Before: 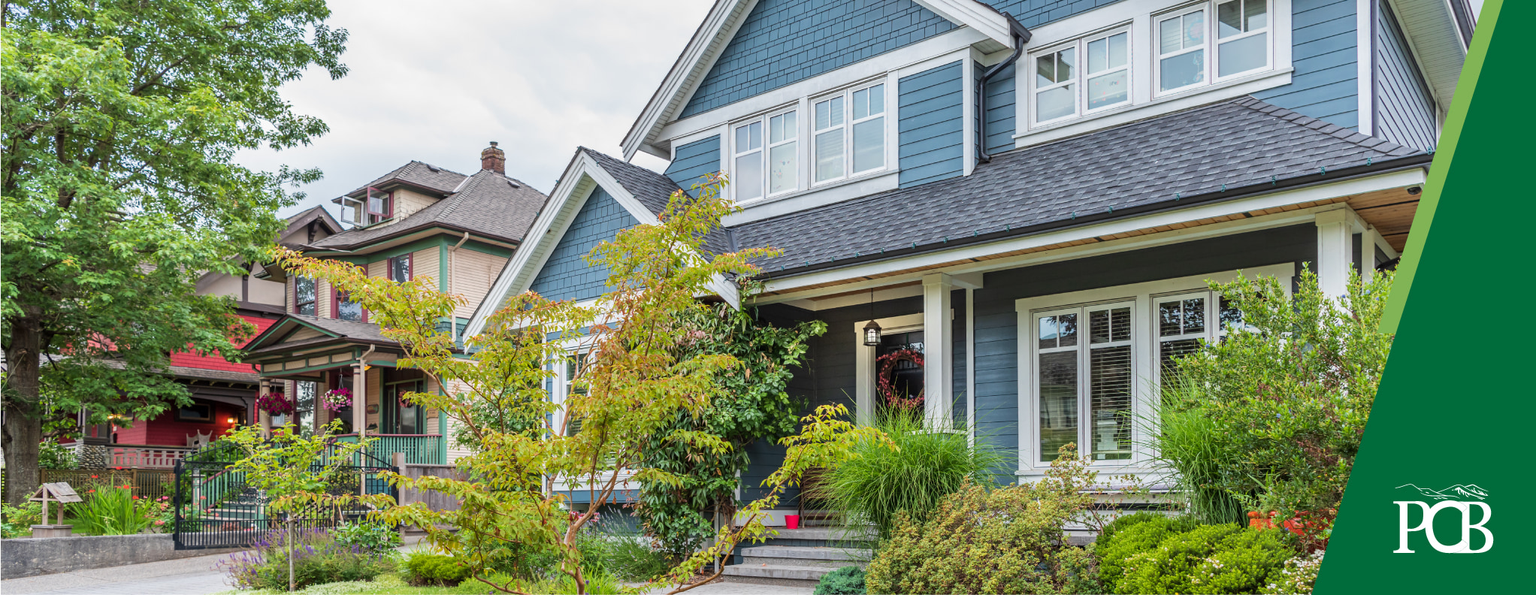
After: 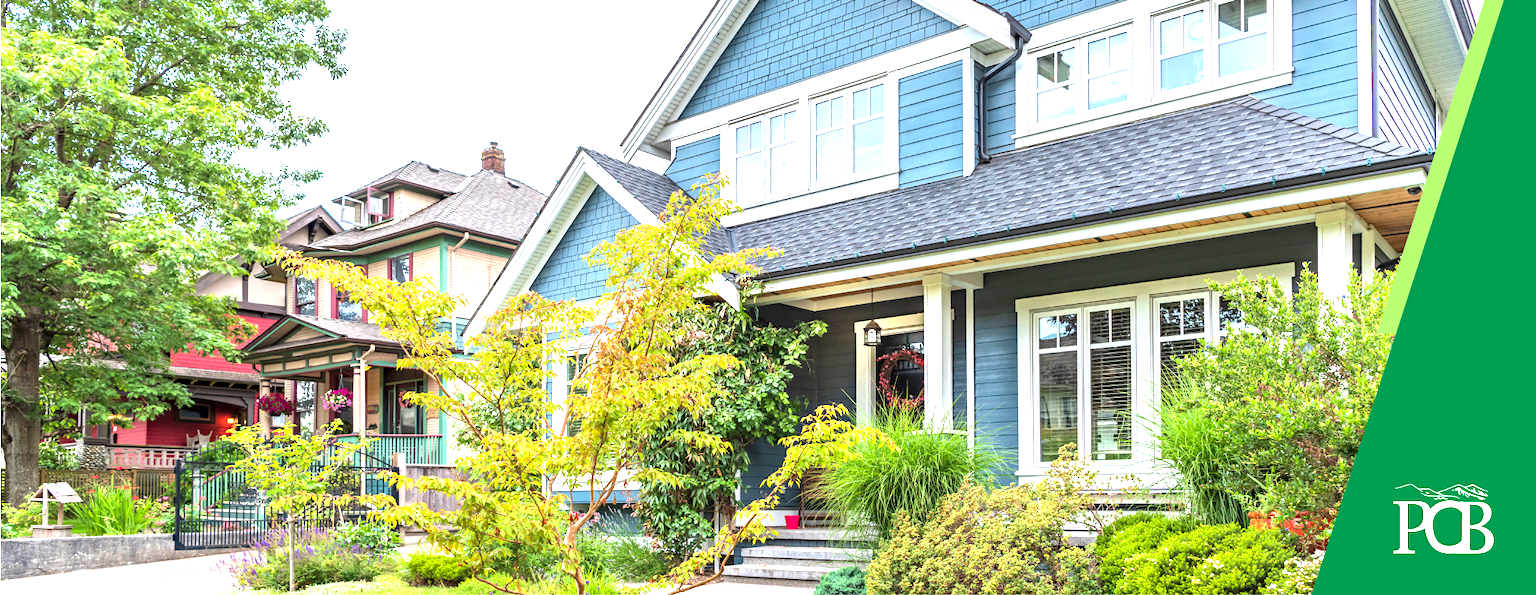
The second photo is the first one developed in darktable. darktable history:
haze removal: compatibility mode true, adaptive false
exposure: black level correction 0, exposure 1.3 EV, compensate exposure bias true, compensate highlight preservation false
